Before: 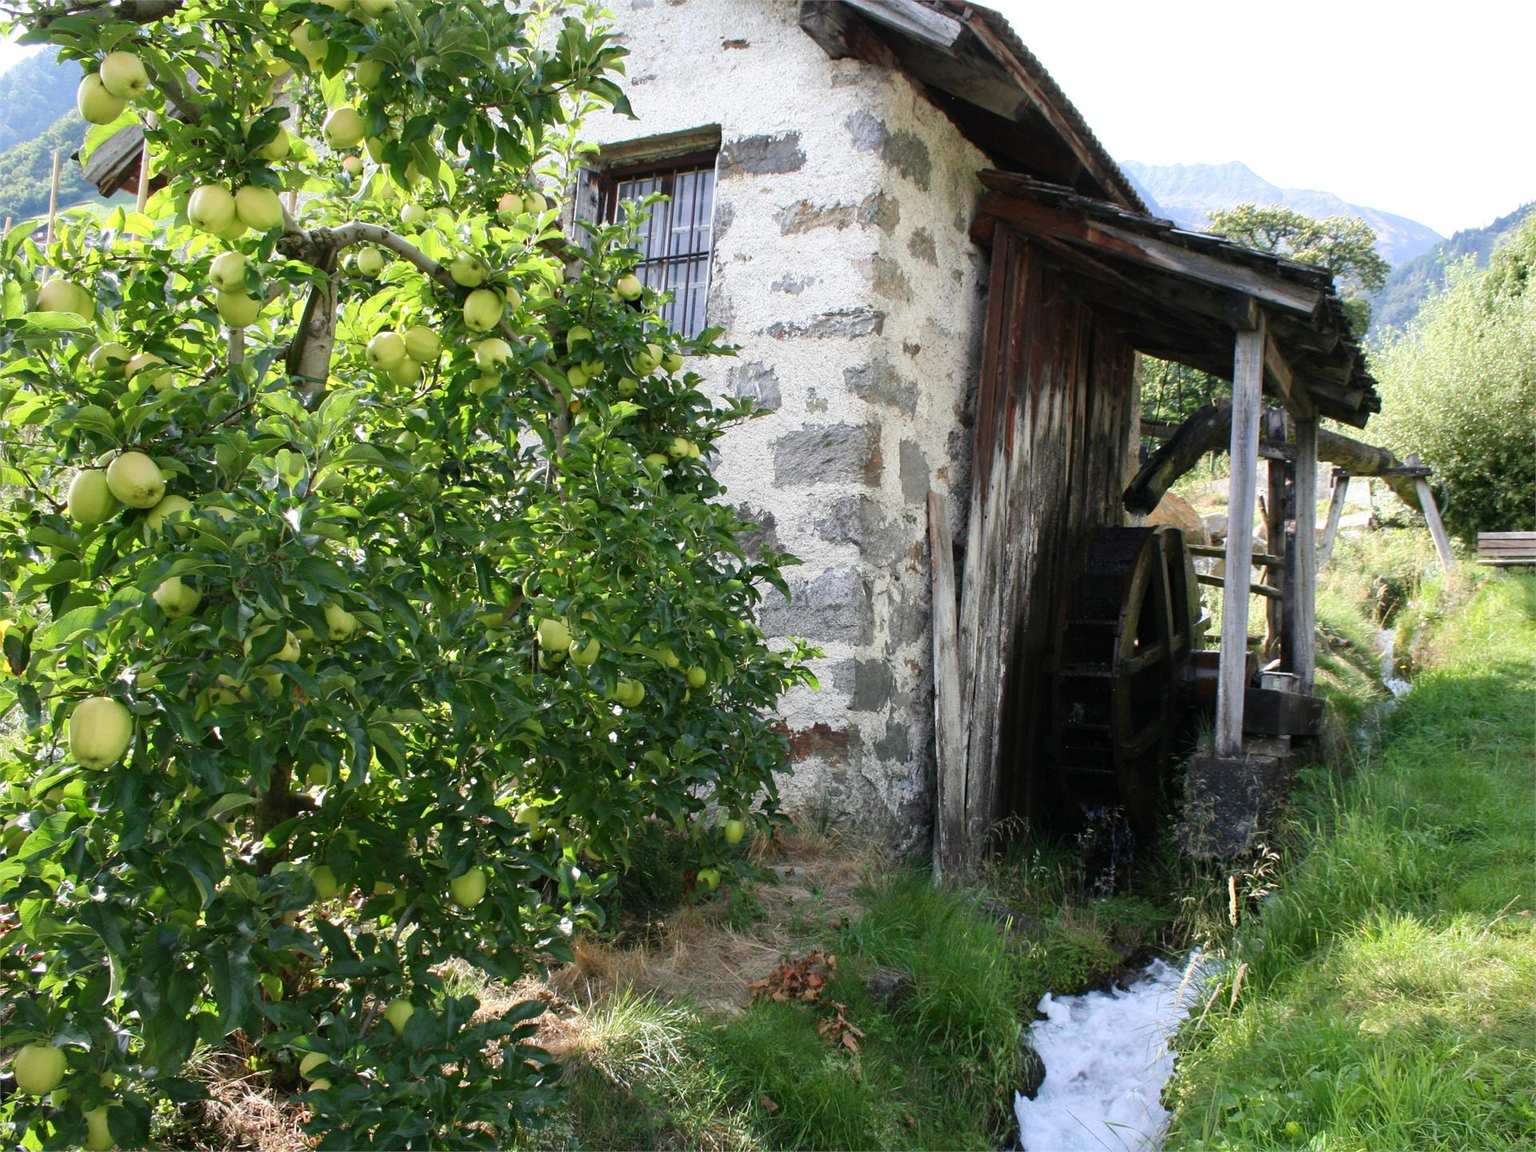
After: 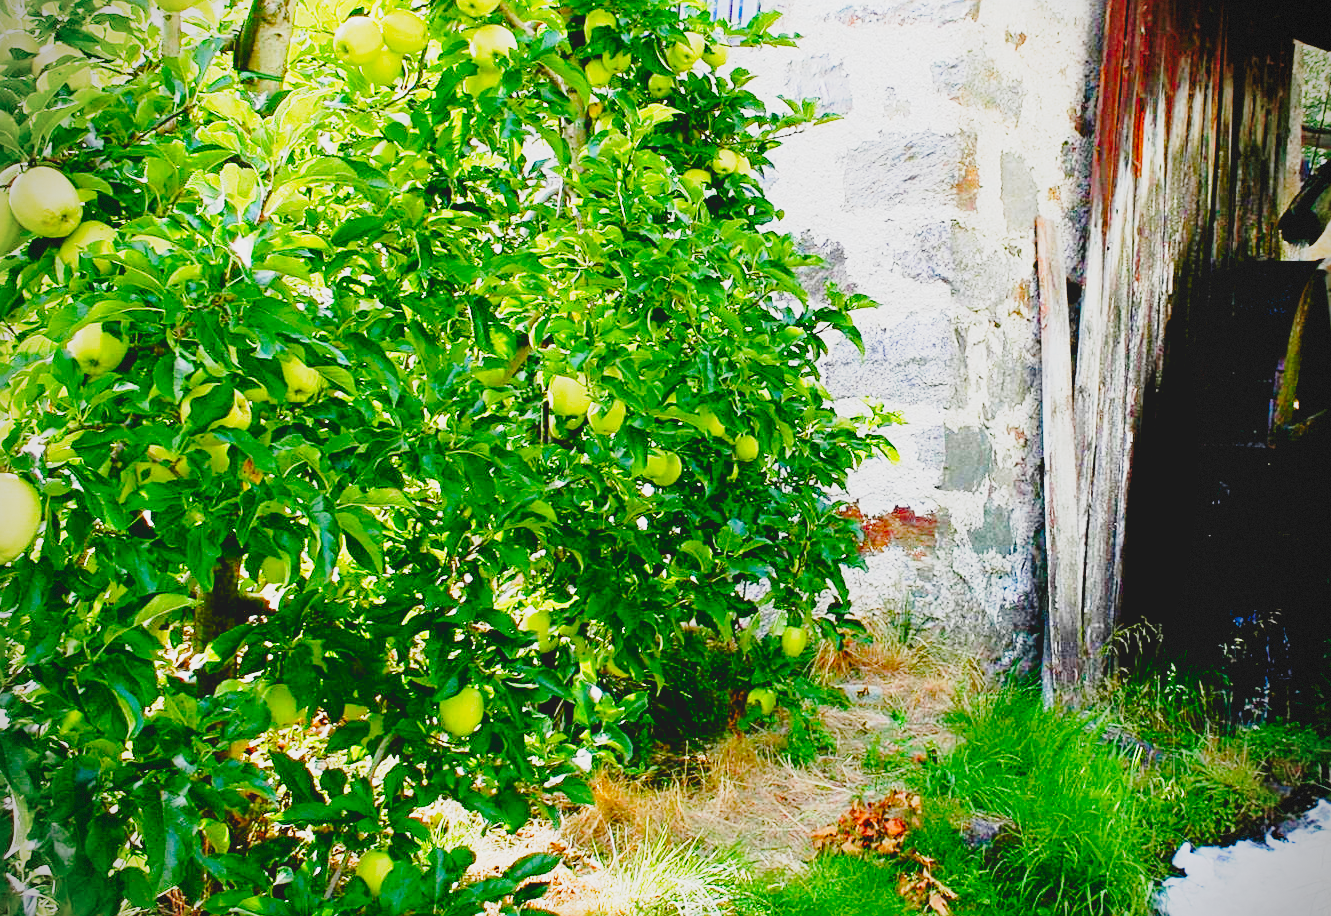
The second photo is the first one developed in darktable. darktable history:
exposure: black level correction 0.011, exposure 1.088 EV, compensate exposure bias true, compensate highlight preservation false
contrast equalizer: y [[0.5, 0.488, 0.462, 0.461, 0.491, 0.5], [0.5 ×6], [0.5 ×6], [0 ×6], [0 ×6]]
crop: left 6.488%, top 27.668%, right 24.183%, bottom 8.656%
base curve: curves: ch0 [(0, 0) (0.032, 0.037) (0.105, 0.228) (0.435, 0.76) (0.856, 0.983) (1, 1)], preserve colors none
color balance rgb: perceptual saturation grading › global saturation 35%, perceptual saturation grading › highlights -25%, perceptual saturation grading › shadows 50%
contrast brightness saturation: contrast -0.19, saturation 0.19
vignetting: dithering 8-bit output, unbound false
sharpen: on, module defaults
